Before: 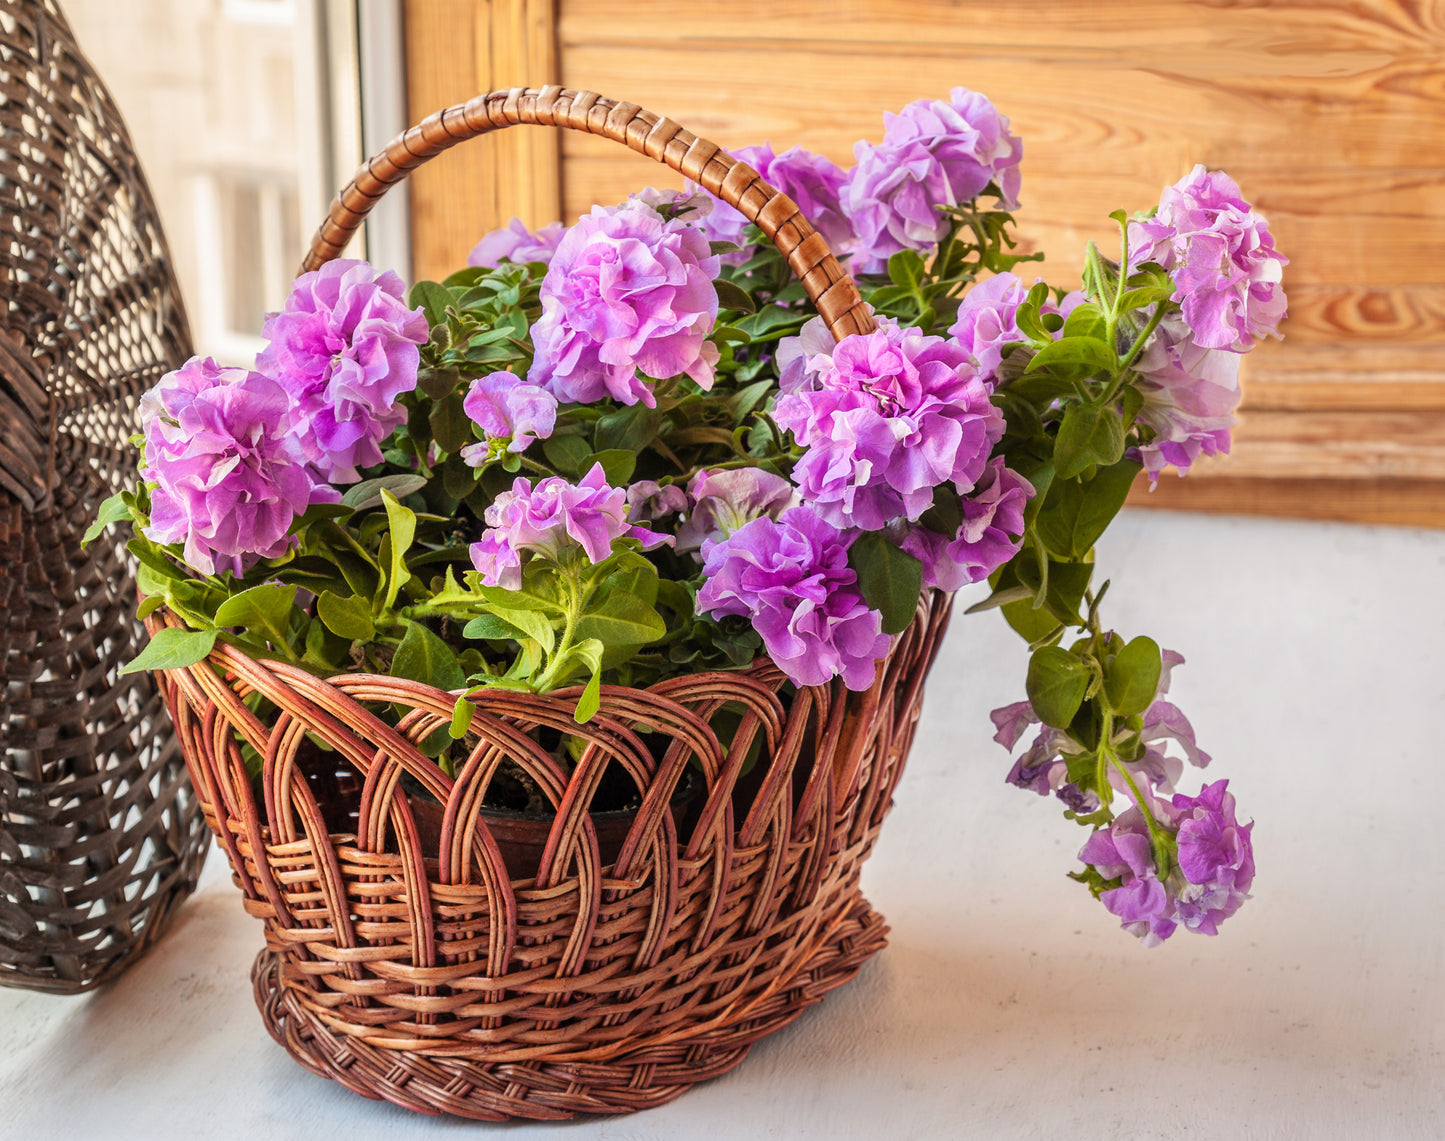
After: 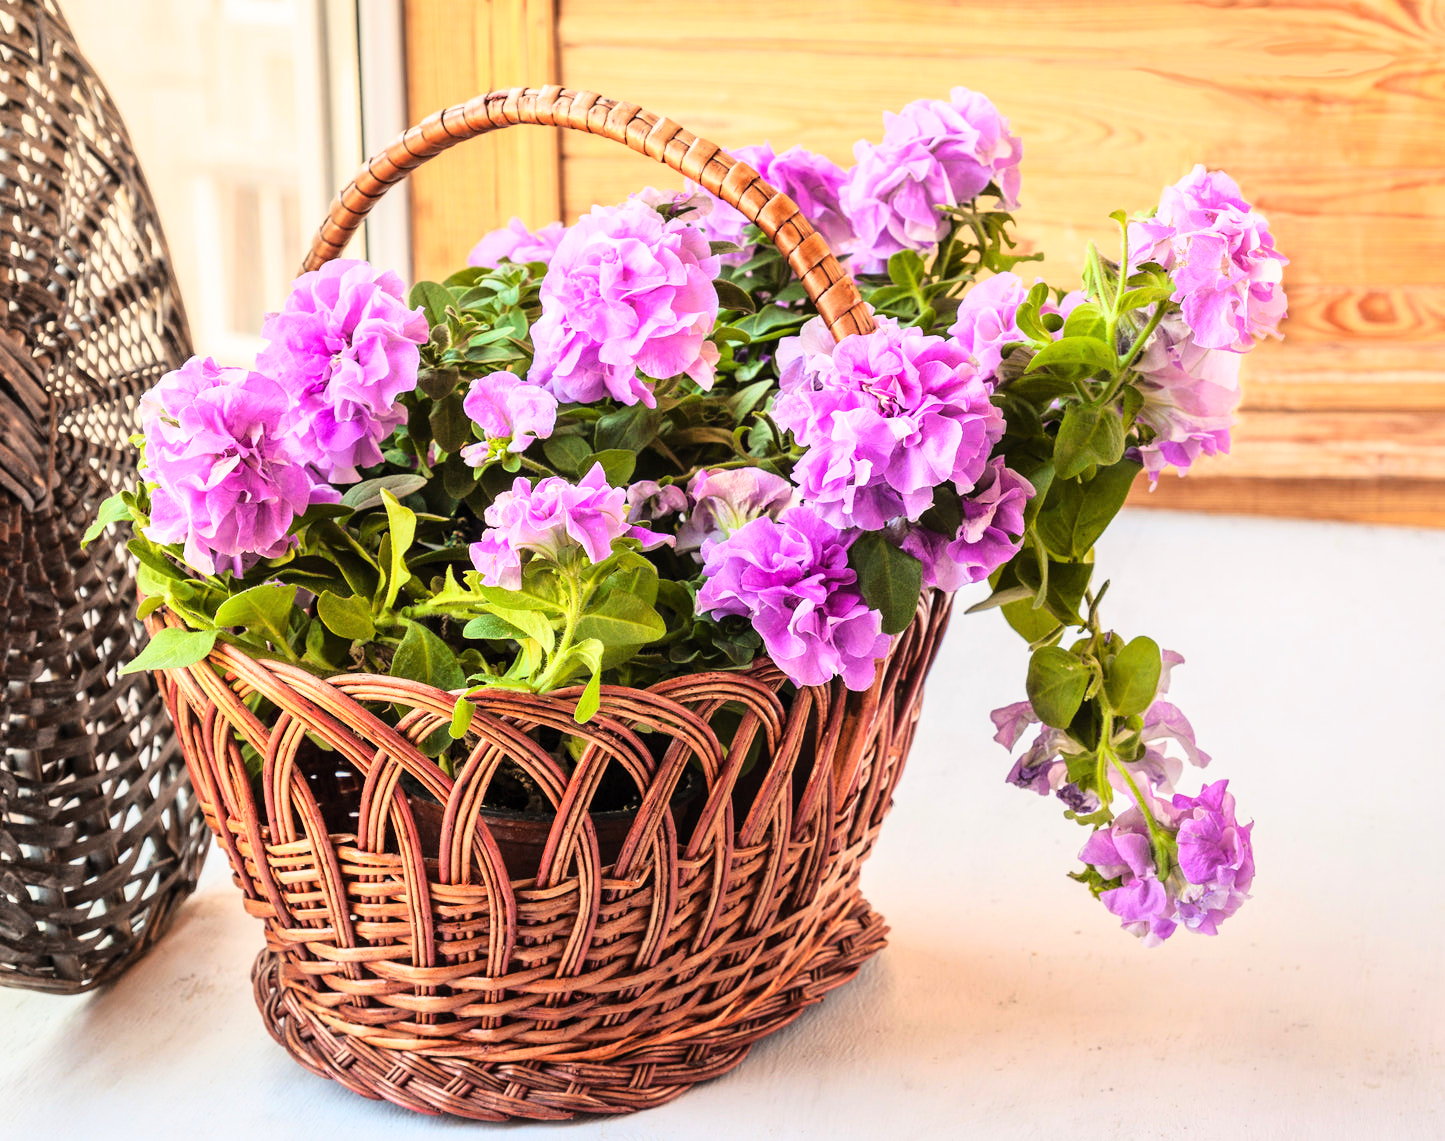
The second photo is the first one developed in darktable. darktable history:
base curve: curves: ch0 [(0, 0) (0.028, 0.03) (0.121, 0.232) (0.46, 0.748) (0.859, 0.968) (1, 1)]
tone equalizer: on, module defaults
